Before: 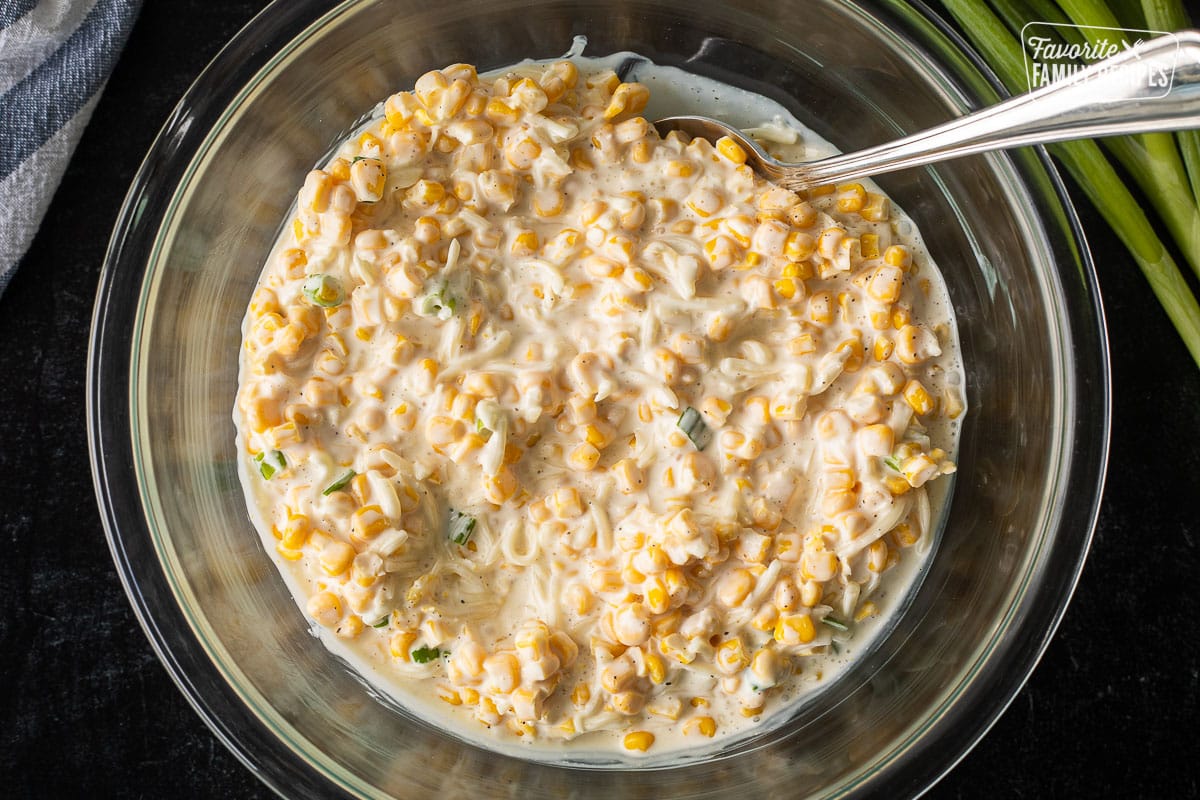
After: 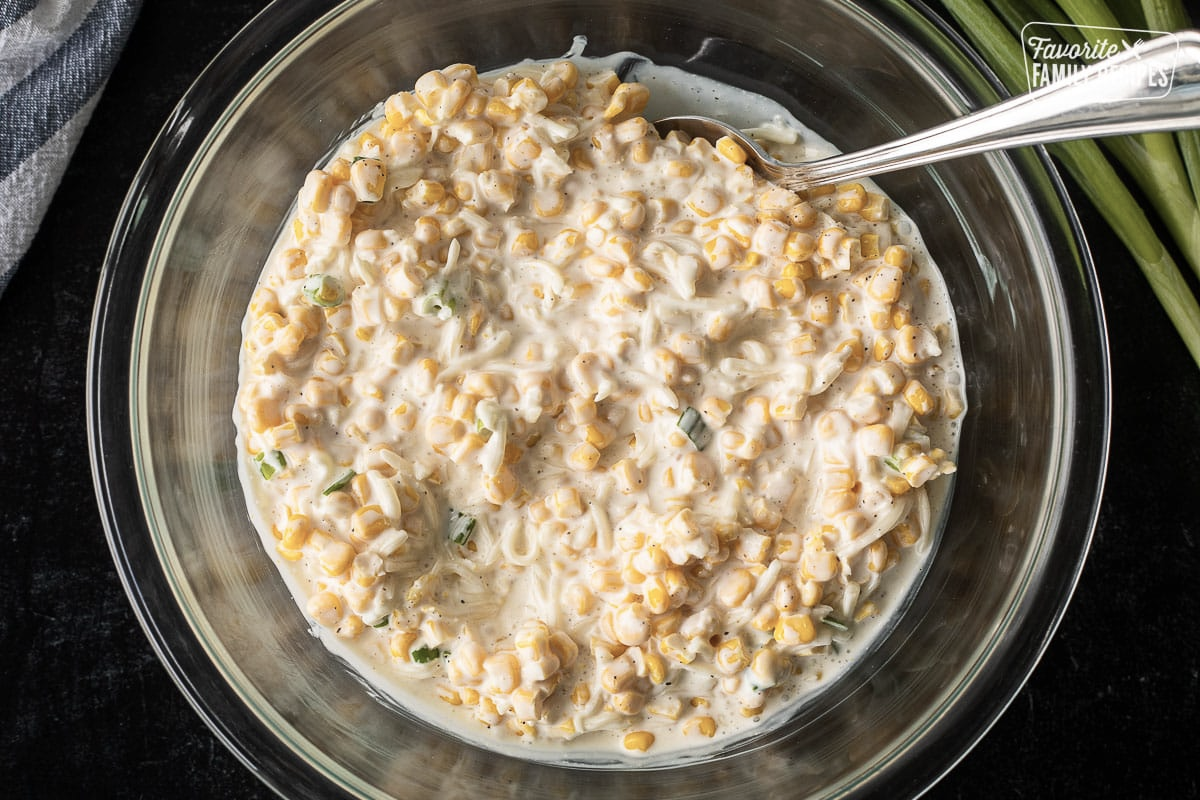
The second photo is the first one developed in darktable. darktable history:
contrast brightness saturation: contrast 0.1, saturation -0.3
